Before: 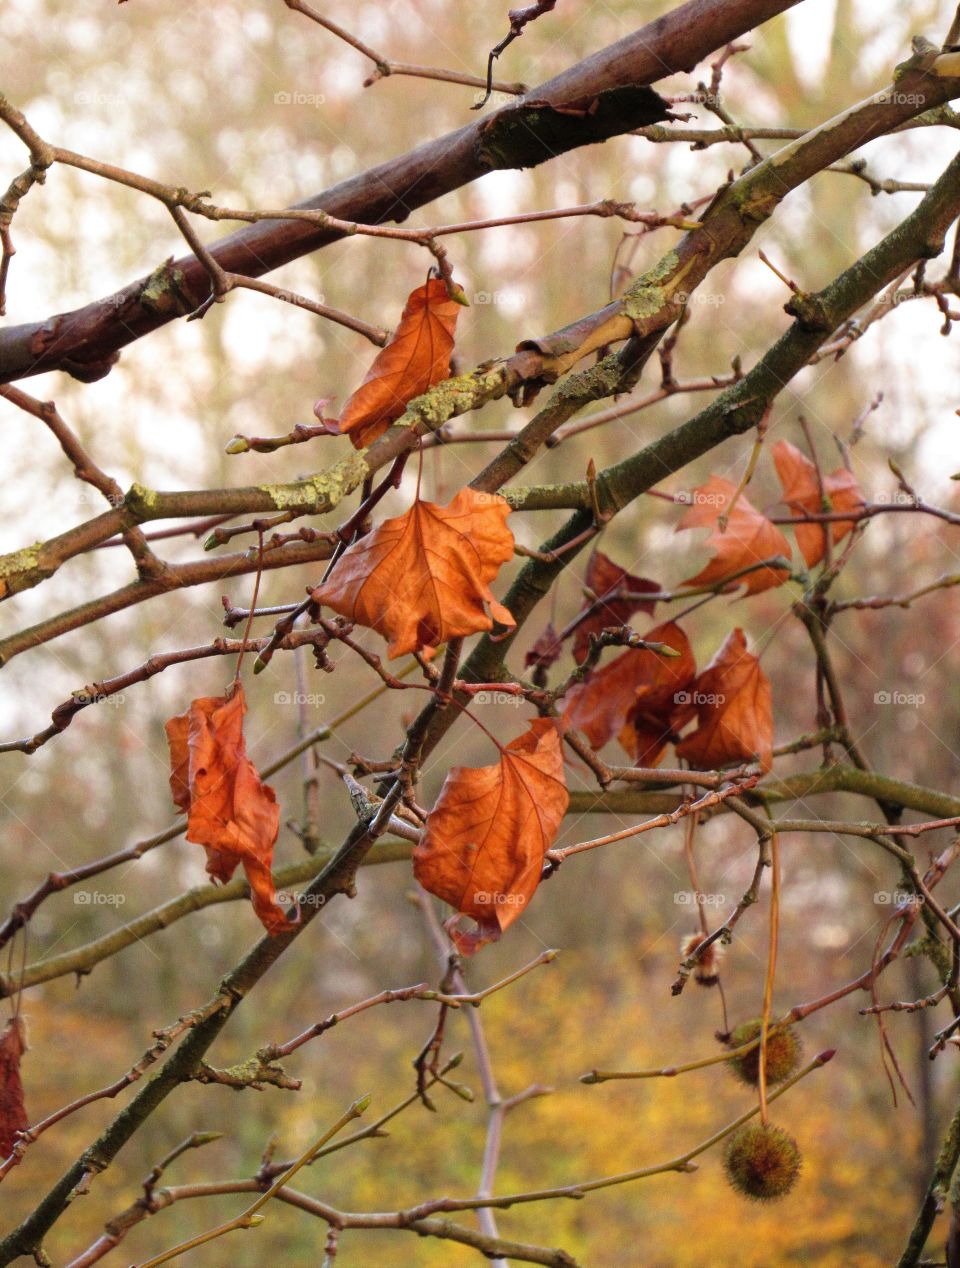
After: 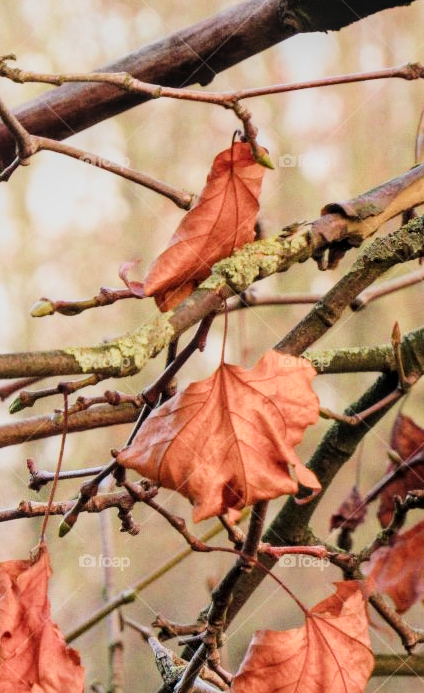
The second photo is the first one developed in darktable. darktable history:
crop: left 20.397%, top 10.88%, right 35.401%, bottom 34.436%
exposure: exposure 0.603 EV, compensate exposure bias true, compensate highlight preservation false
local contrast: on, module defaults
filmic rgb: black relative exposure -7.5 EV, white relative exposure 4.99 EV, hardness 3.33, contrast 1.3, color science v5 (2021), contrast in shadows safe, contrast in highlights safe
